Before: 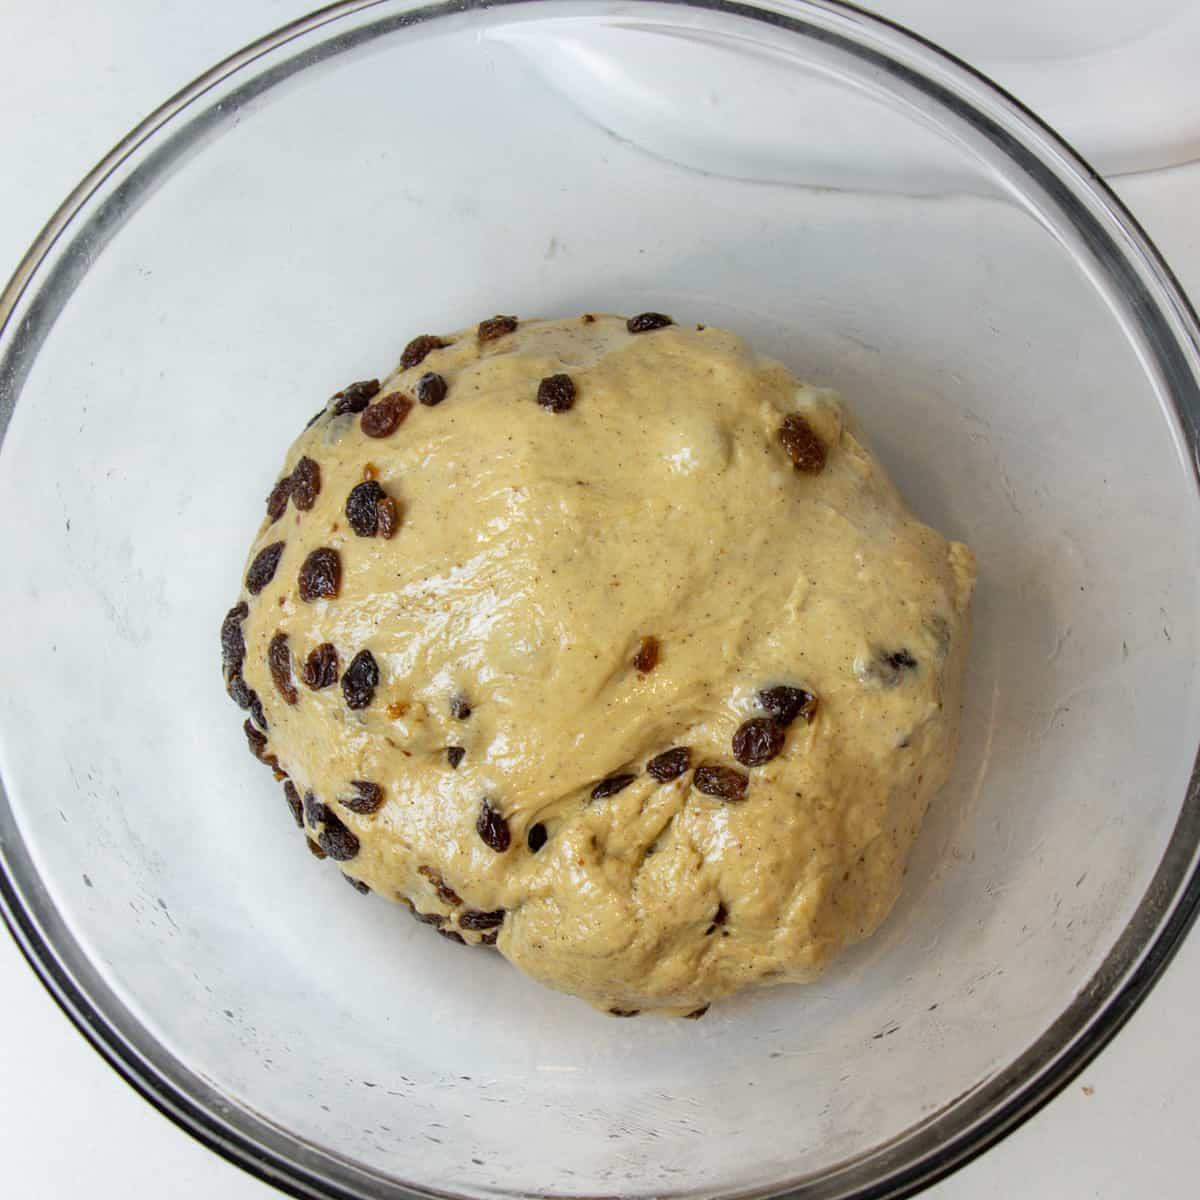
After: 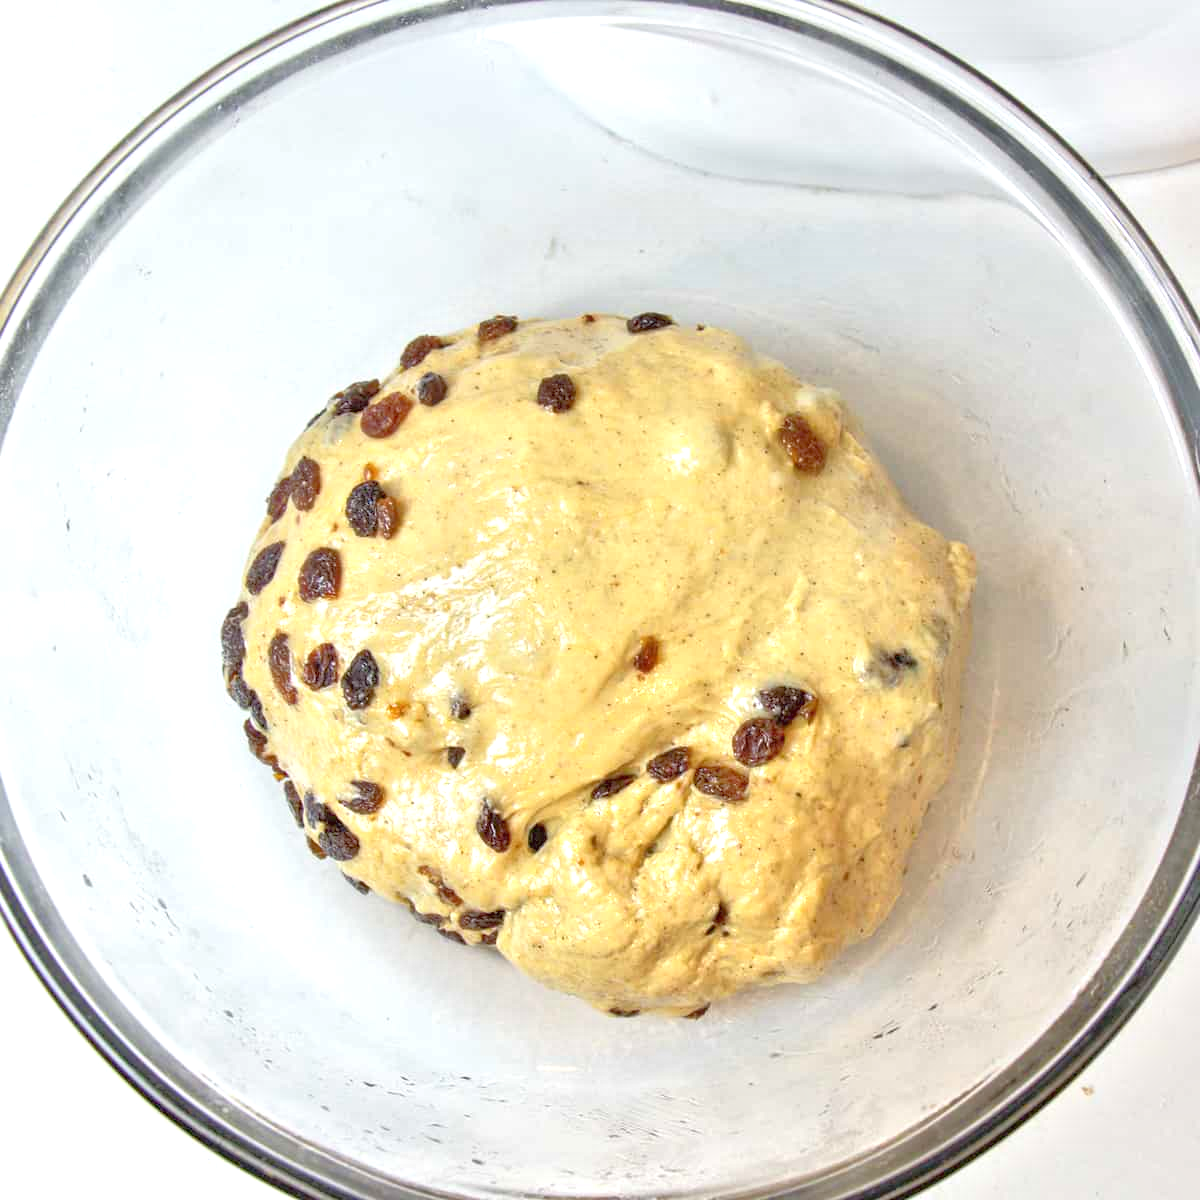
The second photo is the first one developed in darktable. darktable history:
tone equalizer: -8 EV 1.98 EV, -7 EV 2 EV, -6 EV 2 EV, -5 EV 1.99 EV, -4 EV 1.99 EV, -3 EV 1.49 EV, -2 EV 0.974 EV, -1 EV 0.502 EV, mask exposure compensation -0.506 EV
exposure: black level correction 0, exposure 0.499 EV, compensate highlight preservation false
